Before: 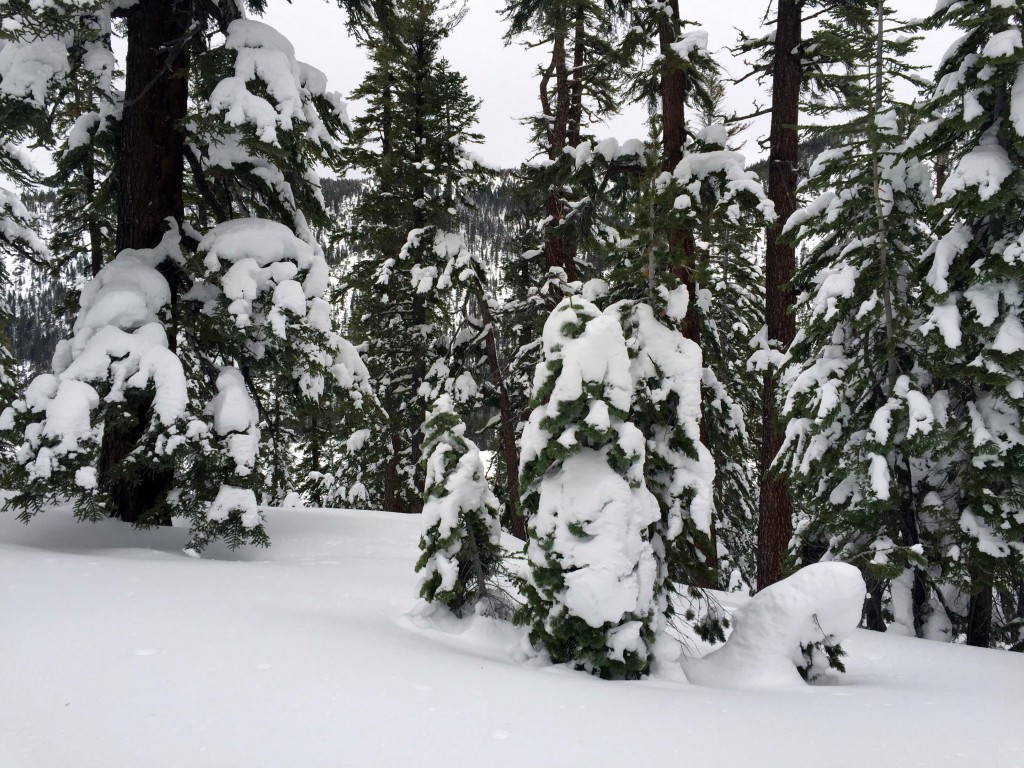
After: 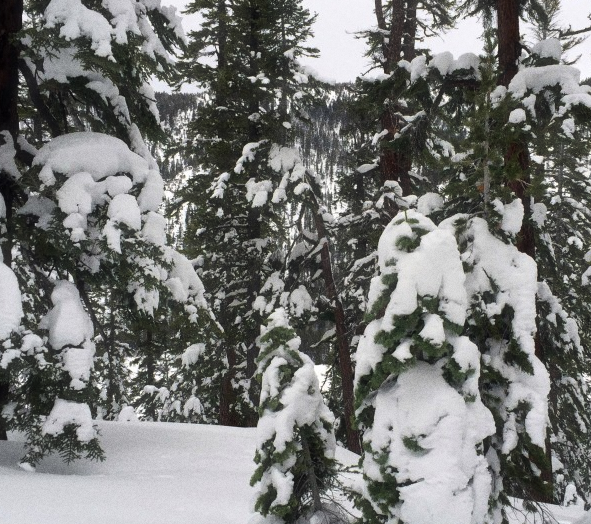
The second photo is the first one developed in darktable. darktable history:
haze removal: strength -0.05
crop: left 16.202%, top 11.208%, right 26.045%, bottom 20.557%
grain: coarseness 0.09 ISO
